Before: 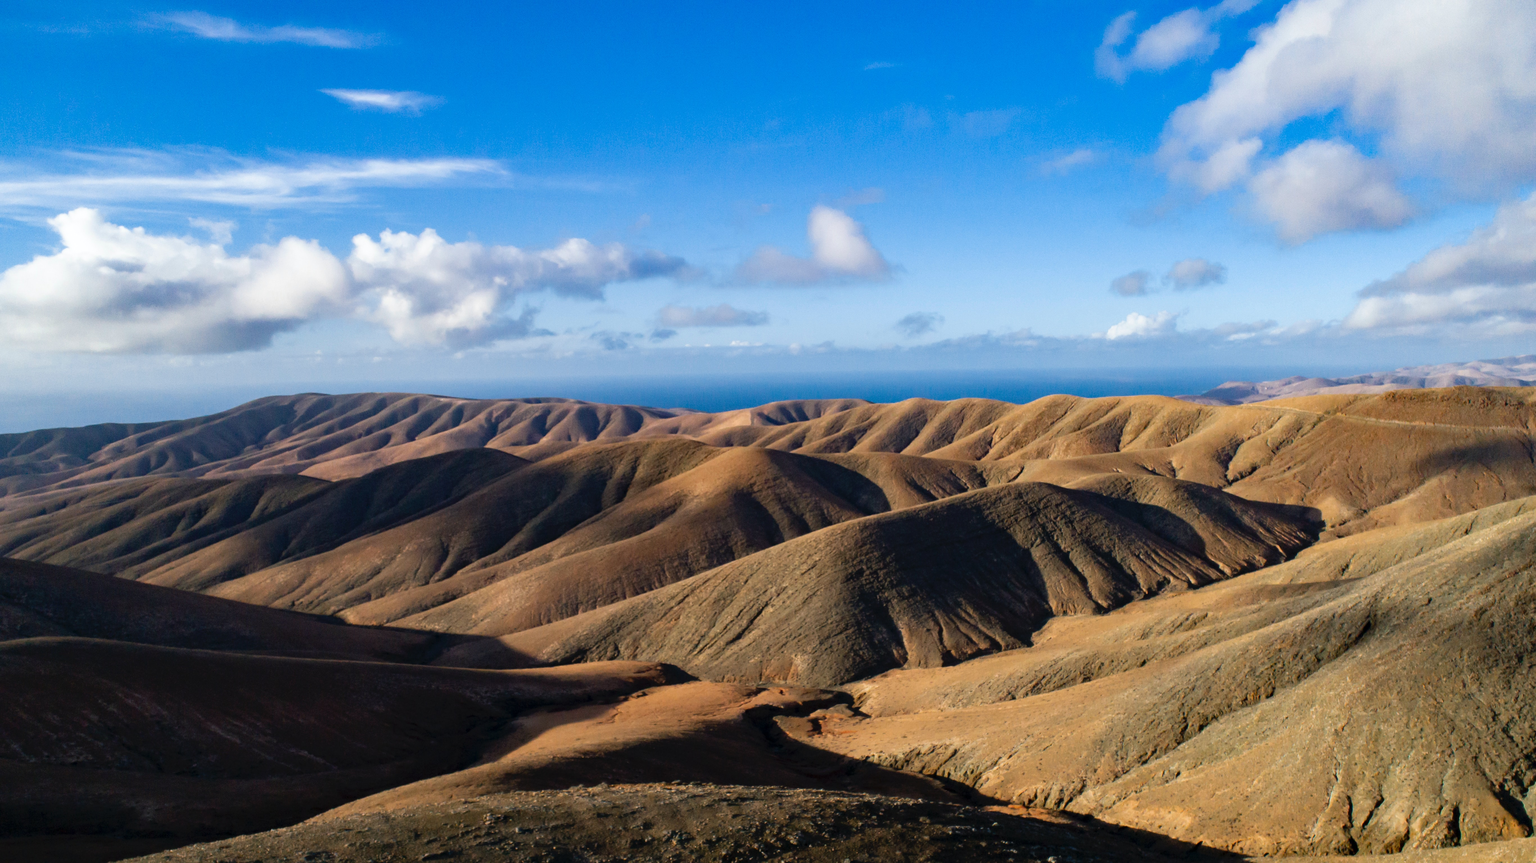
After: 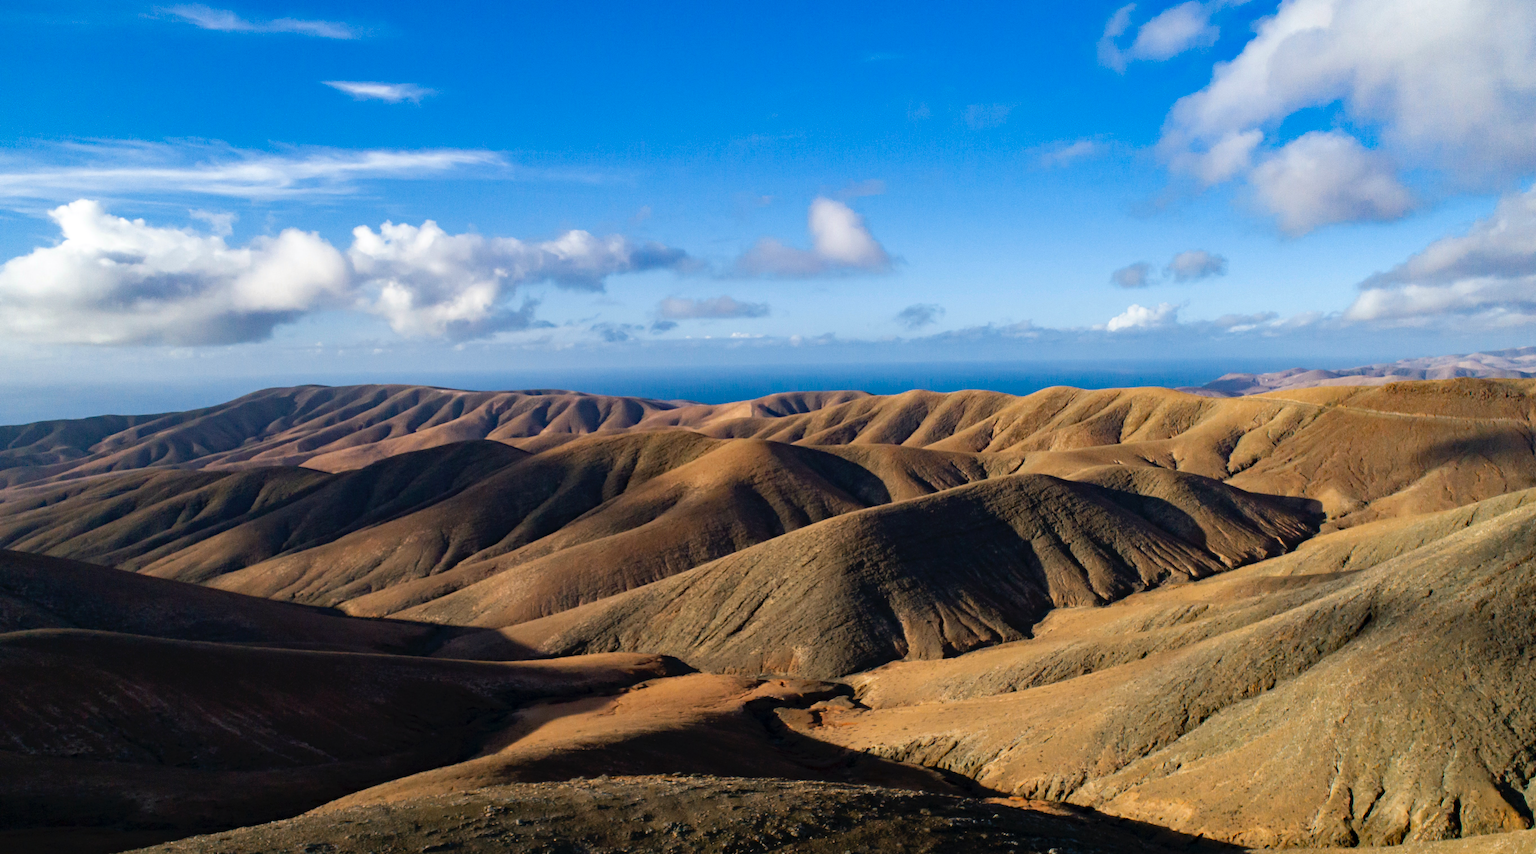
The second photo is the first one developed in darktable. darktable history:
crop: top 1.027%, right 0.029%
exposure: compensate exposure bias true, compensate highlight preservation false
haze removal: compatibility mode true
